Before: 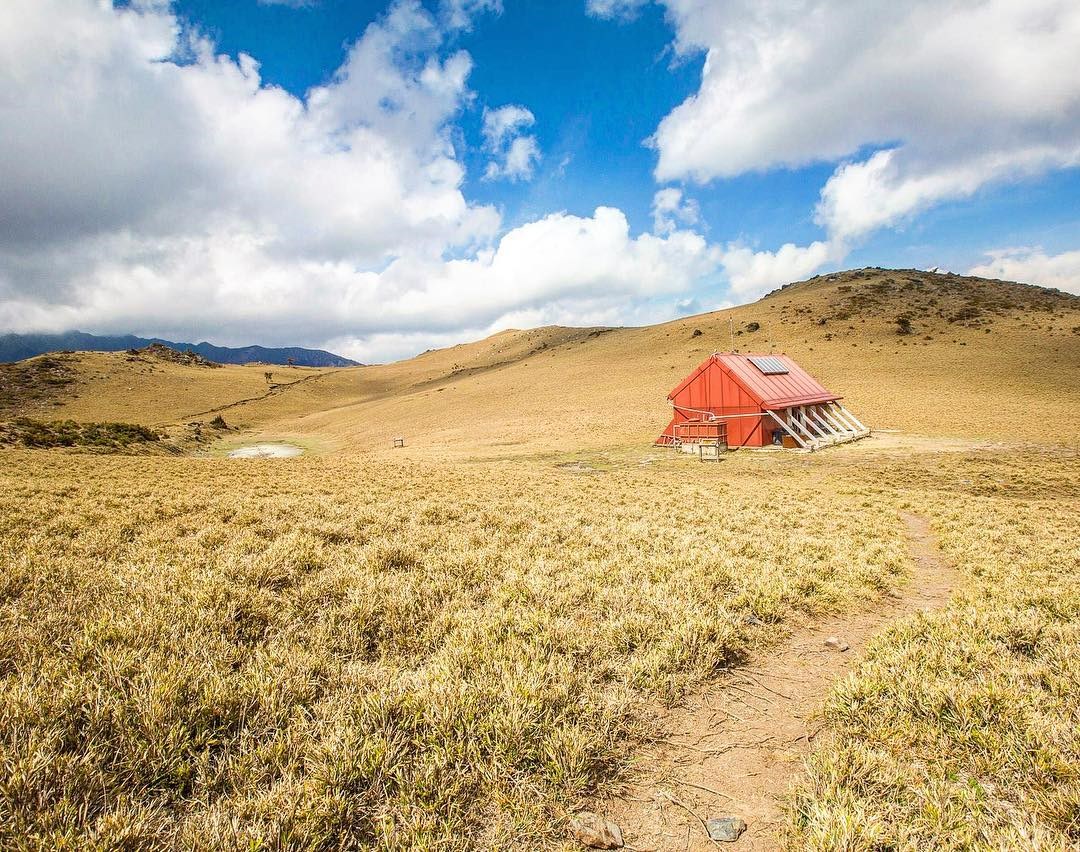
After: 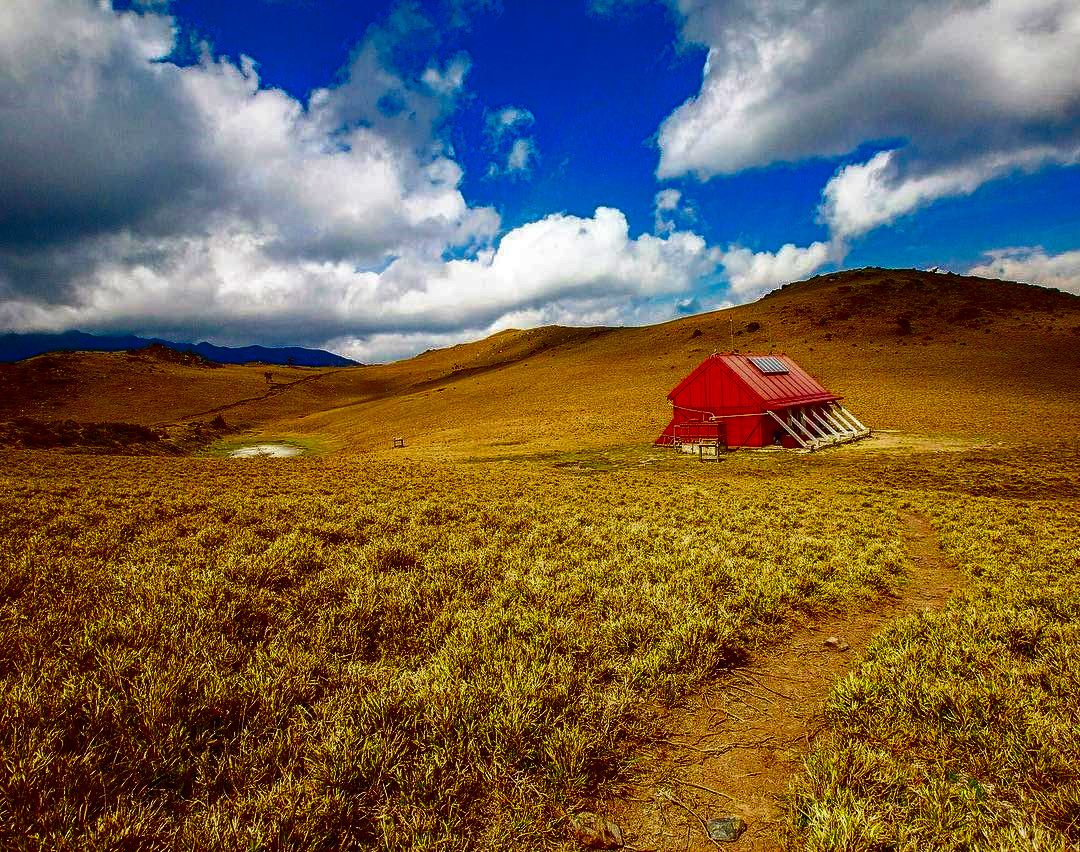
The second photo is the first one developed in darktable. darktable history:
contrast brightness saturation: brightness -1, saturation 1
